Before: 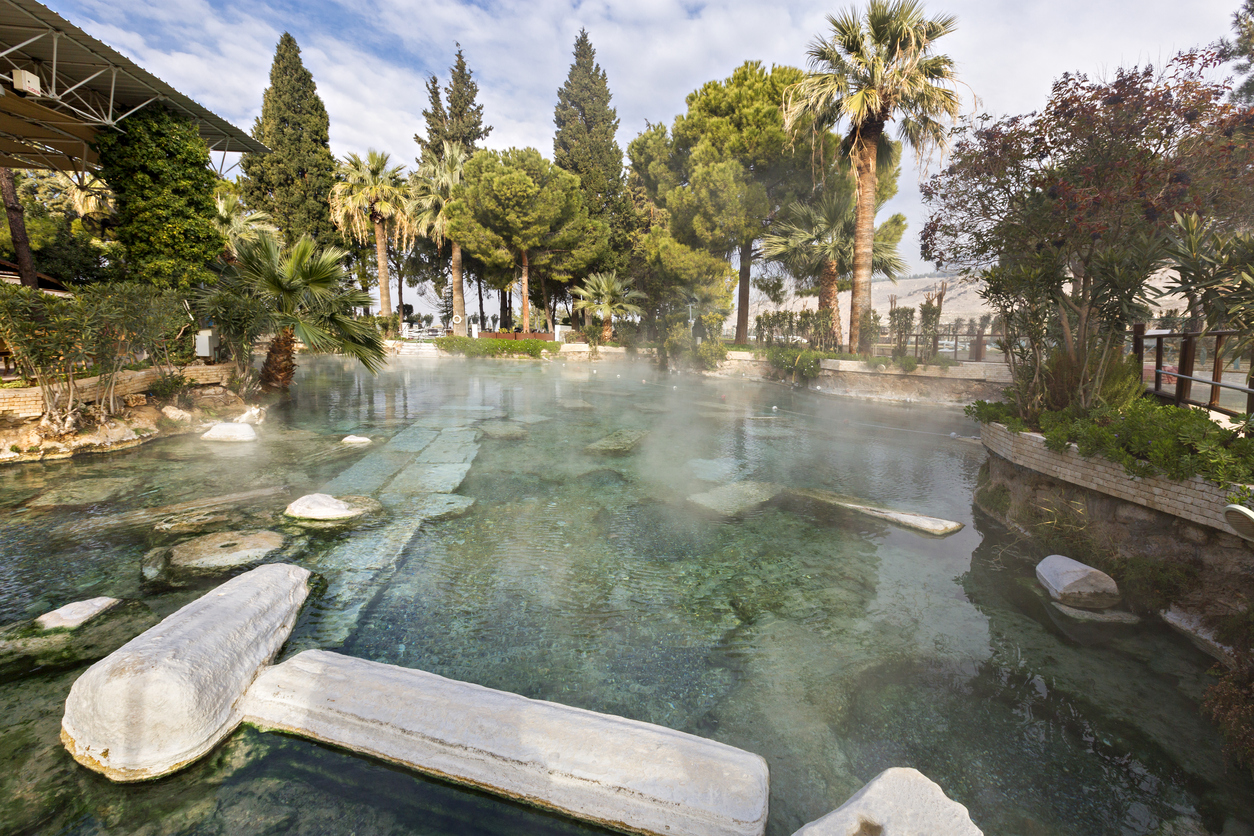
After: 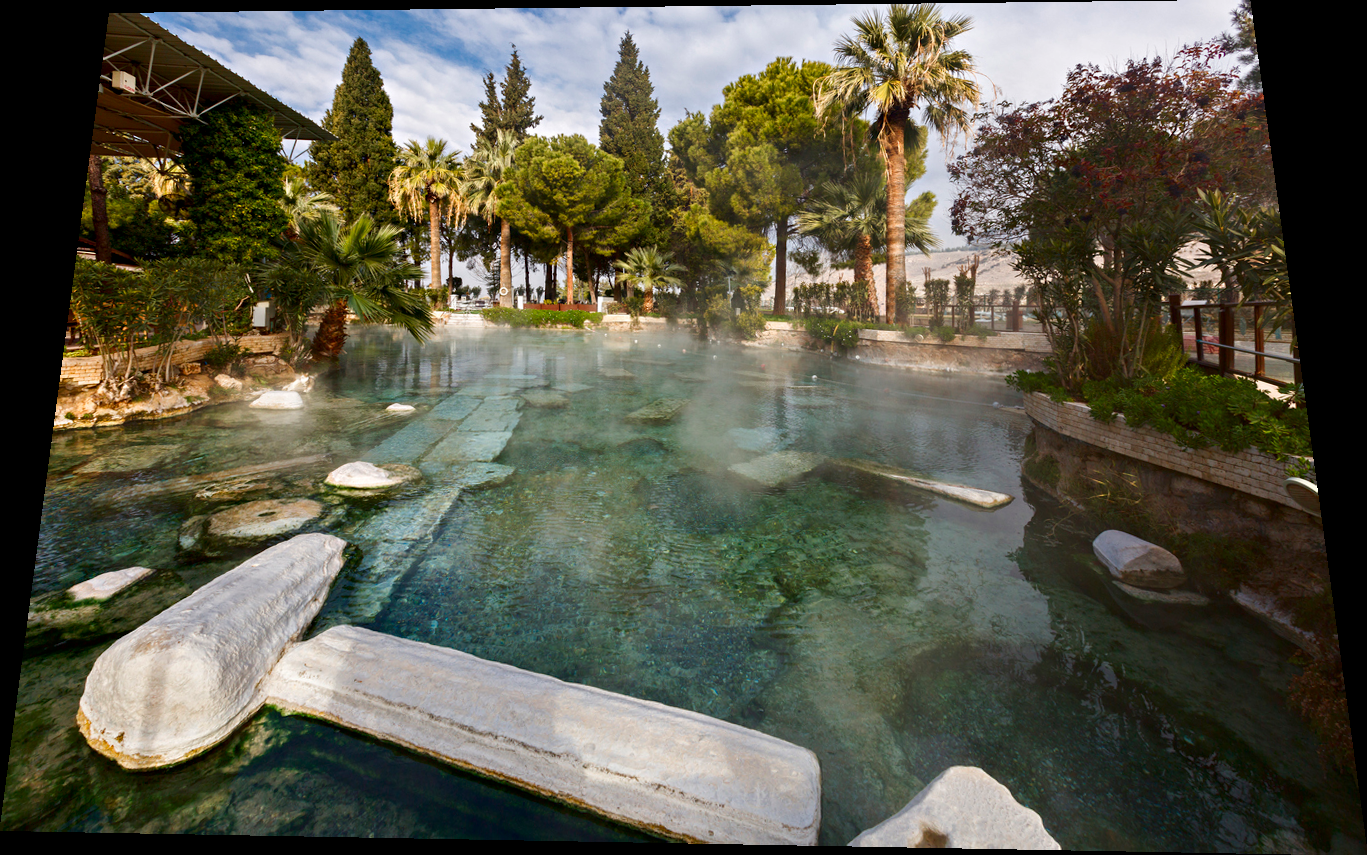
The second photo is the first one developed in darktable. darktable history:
rotate and perspective: rotation 0.128°, lens shift (vertical) -0.181, lens shift (horizontal) -0.044, shear 0.001, automatic cropping off
contrast brightness saturation: brightness -0.2, saturation 0.08
